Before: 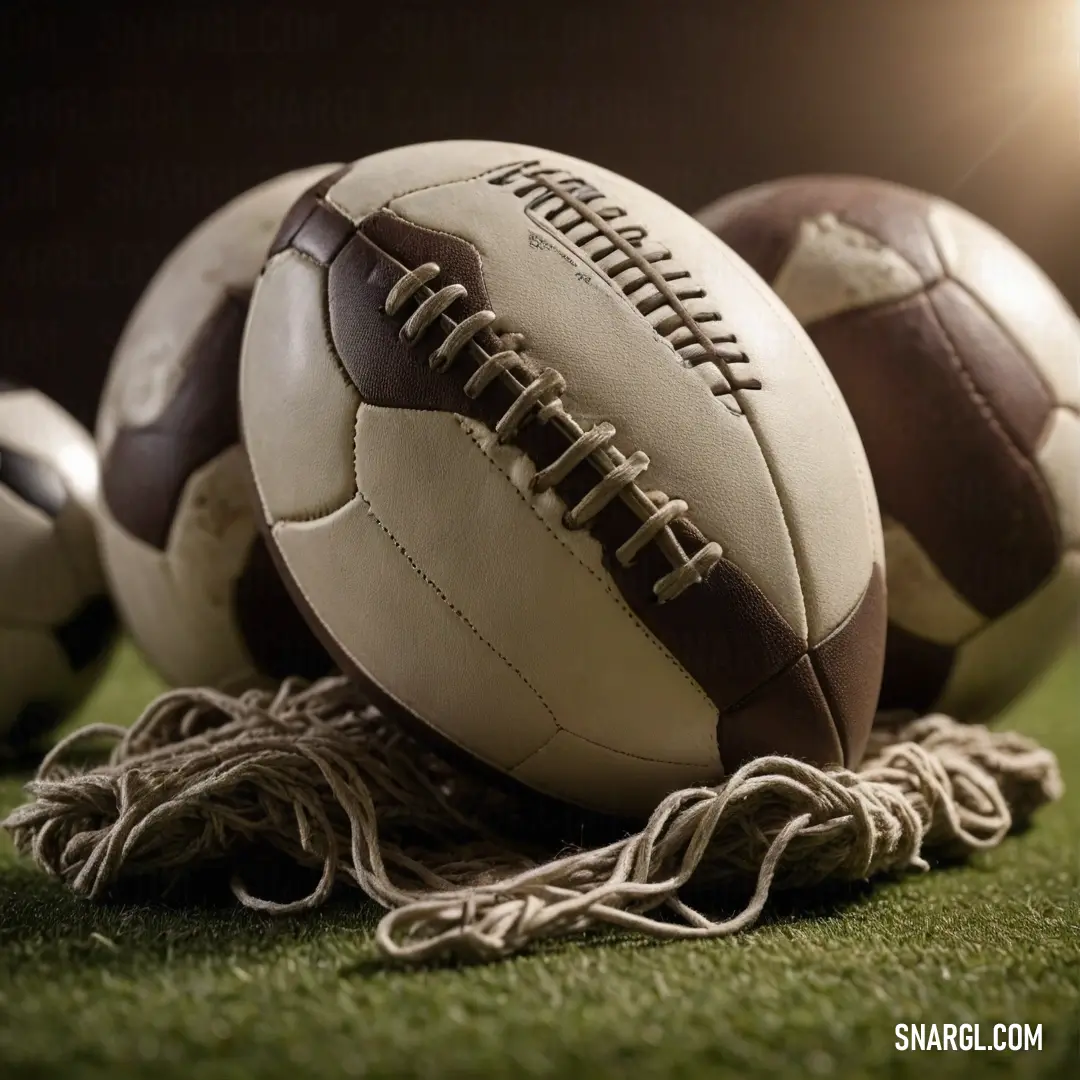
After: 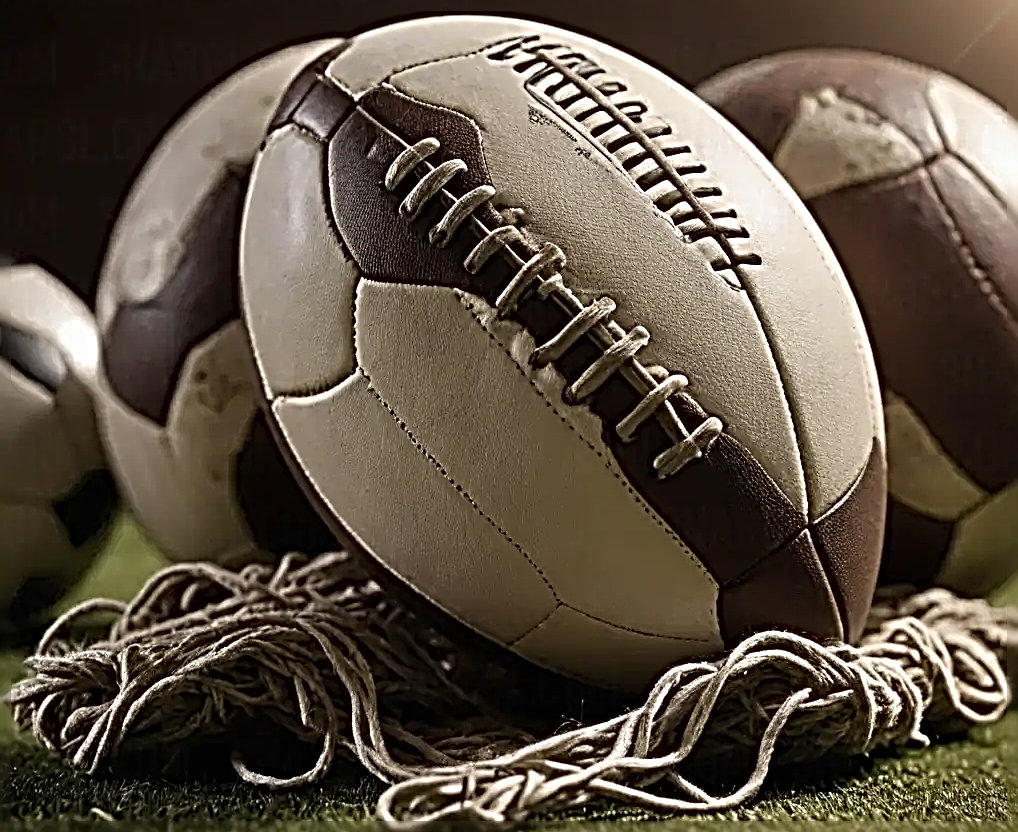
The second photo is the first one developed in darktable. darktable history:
crop and rotate: angle 0.03°, top 11.643%, right 5.651%, bottom 11.189%
contrast brightness saturation: saturation -0.05
sharpen: radius 4.001, amount 2
